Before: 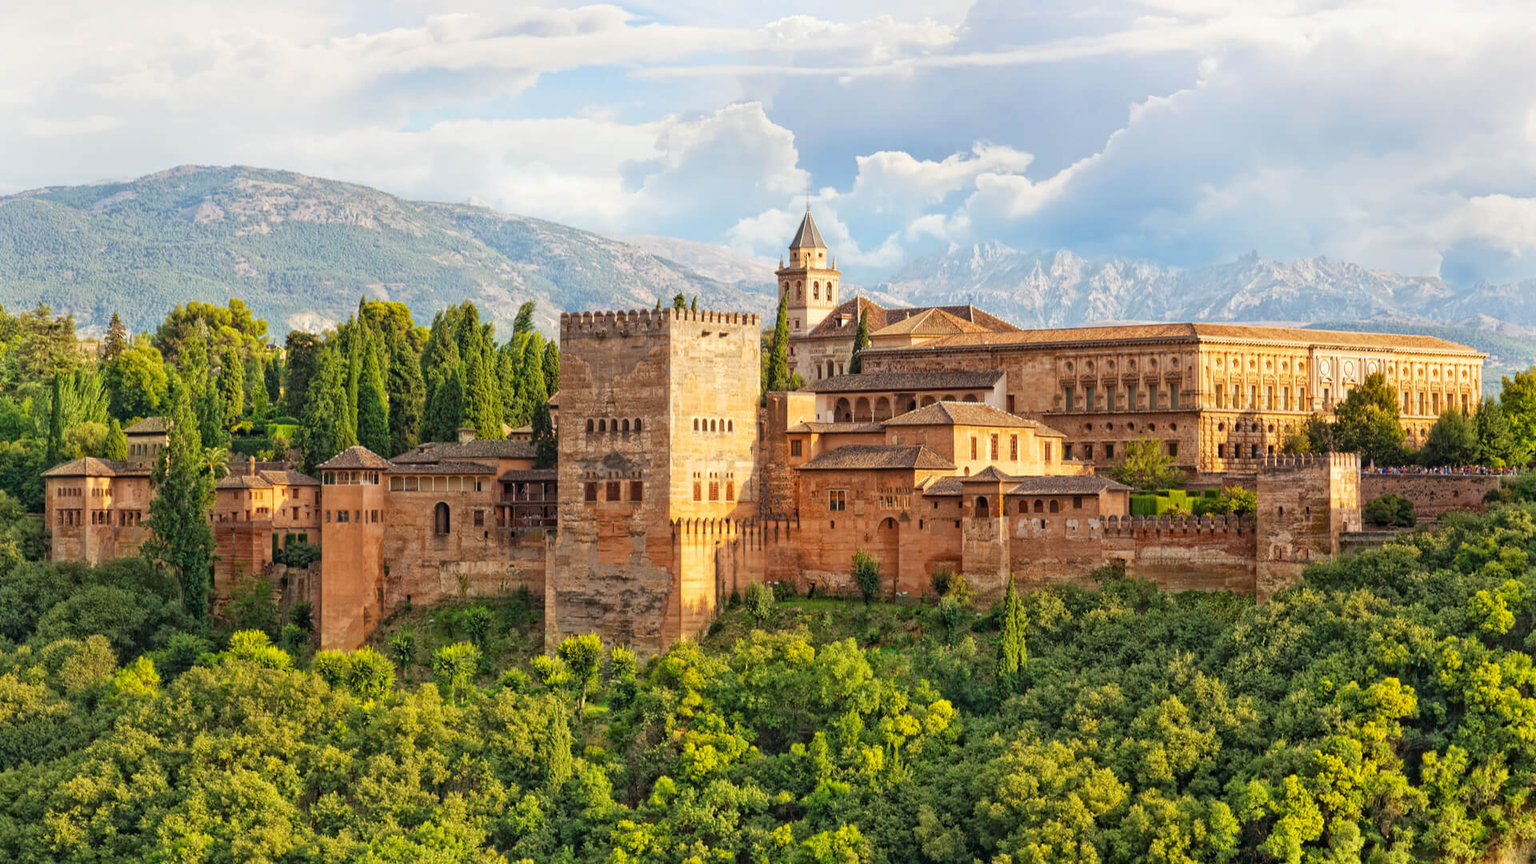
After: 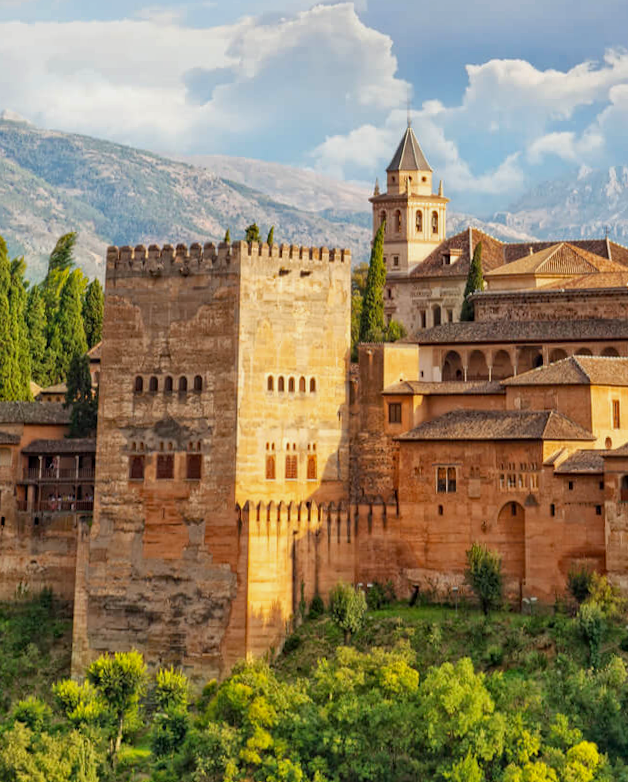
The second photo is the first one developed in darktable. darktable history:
crop and rotate: left 29.476%, top 10.214%, right 35.32%, bottom 17.333%
haze removal: compatibility mode true, adaptive false
shadows and highlights: radius 125.46, shadows 30.51, highlights -30.51, low approximation 0.01, soften with gaussian
exposure: exposure -0.157 EV, compensate highlight preservation false
rotate and perspective: rotation 0.215°, lens shift (vertical) -0.139, crop left 0.069, crop right 0.939, crop top 0.002, crop bottom 0.996
